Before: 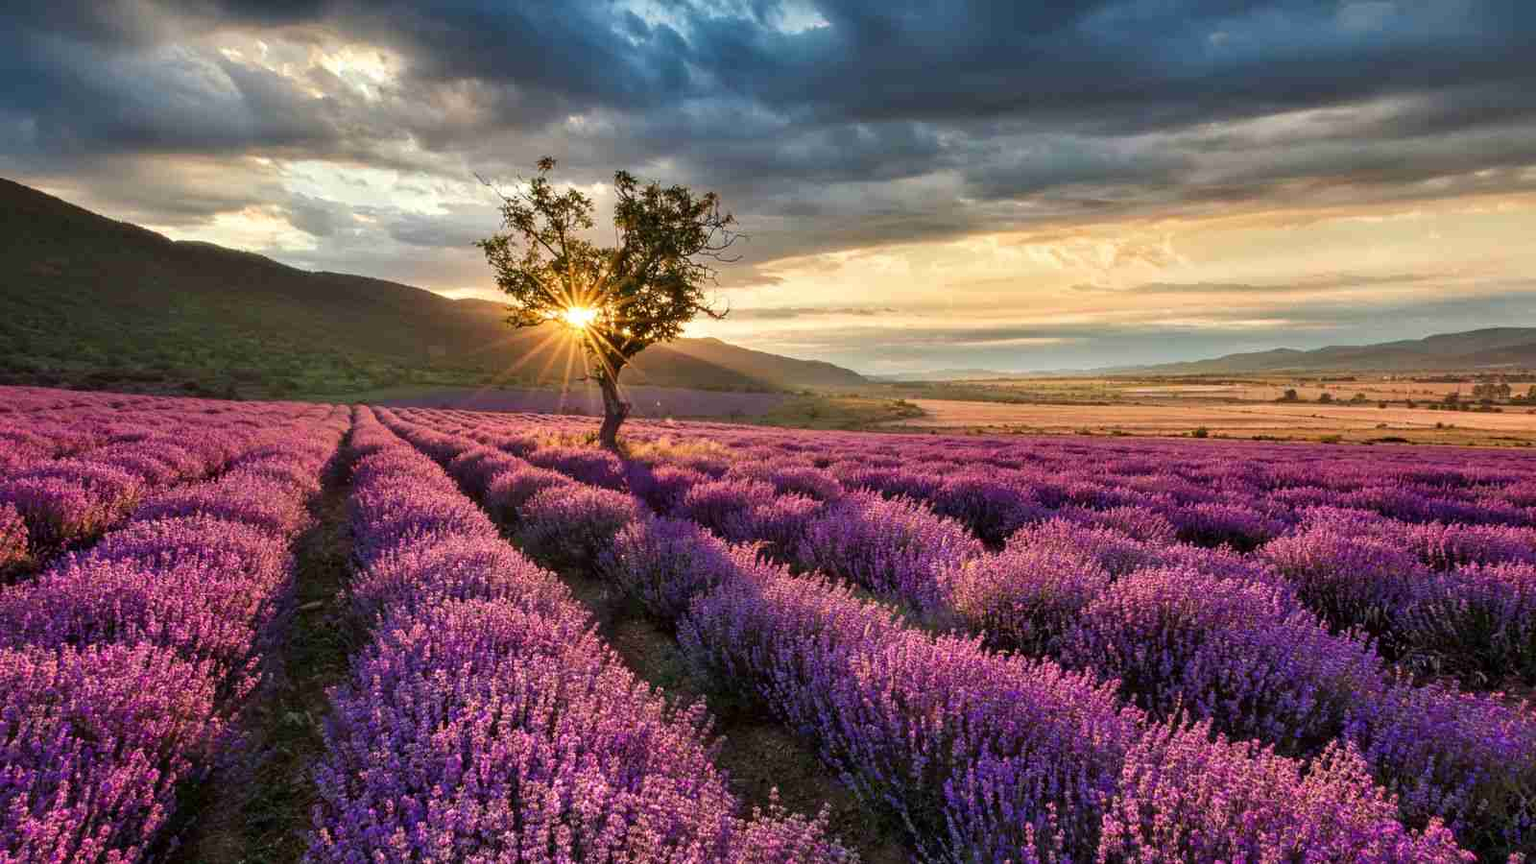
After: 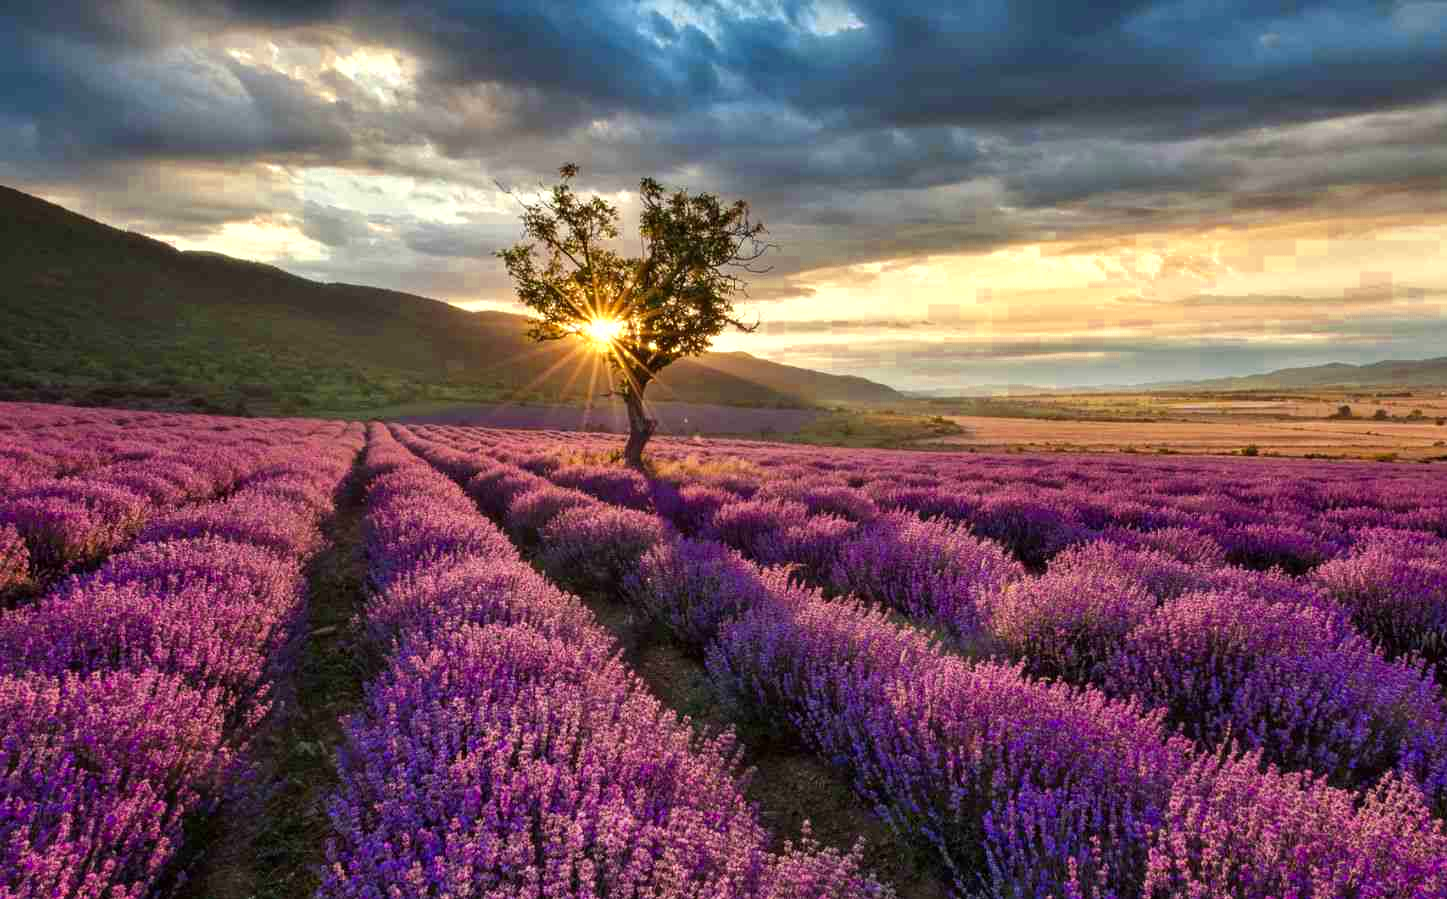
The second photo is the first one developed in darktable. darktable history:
crop: right 9.509%, bottom 0.031%
color zones: curves: ch0 [(0, 0.485) (0.178, 0.476) (0.261, 0.623) (0.411, 0.403) (0.708, 0.603) (0.934, 0.412)]; ch1 [(0.003, 0.485) (0.149, 0.496) (0.229, 0.584) (0.326, 0.551) (0.484, 0.262) (0.757, 0.643)]
